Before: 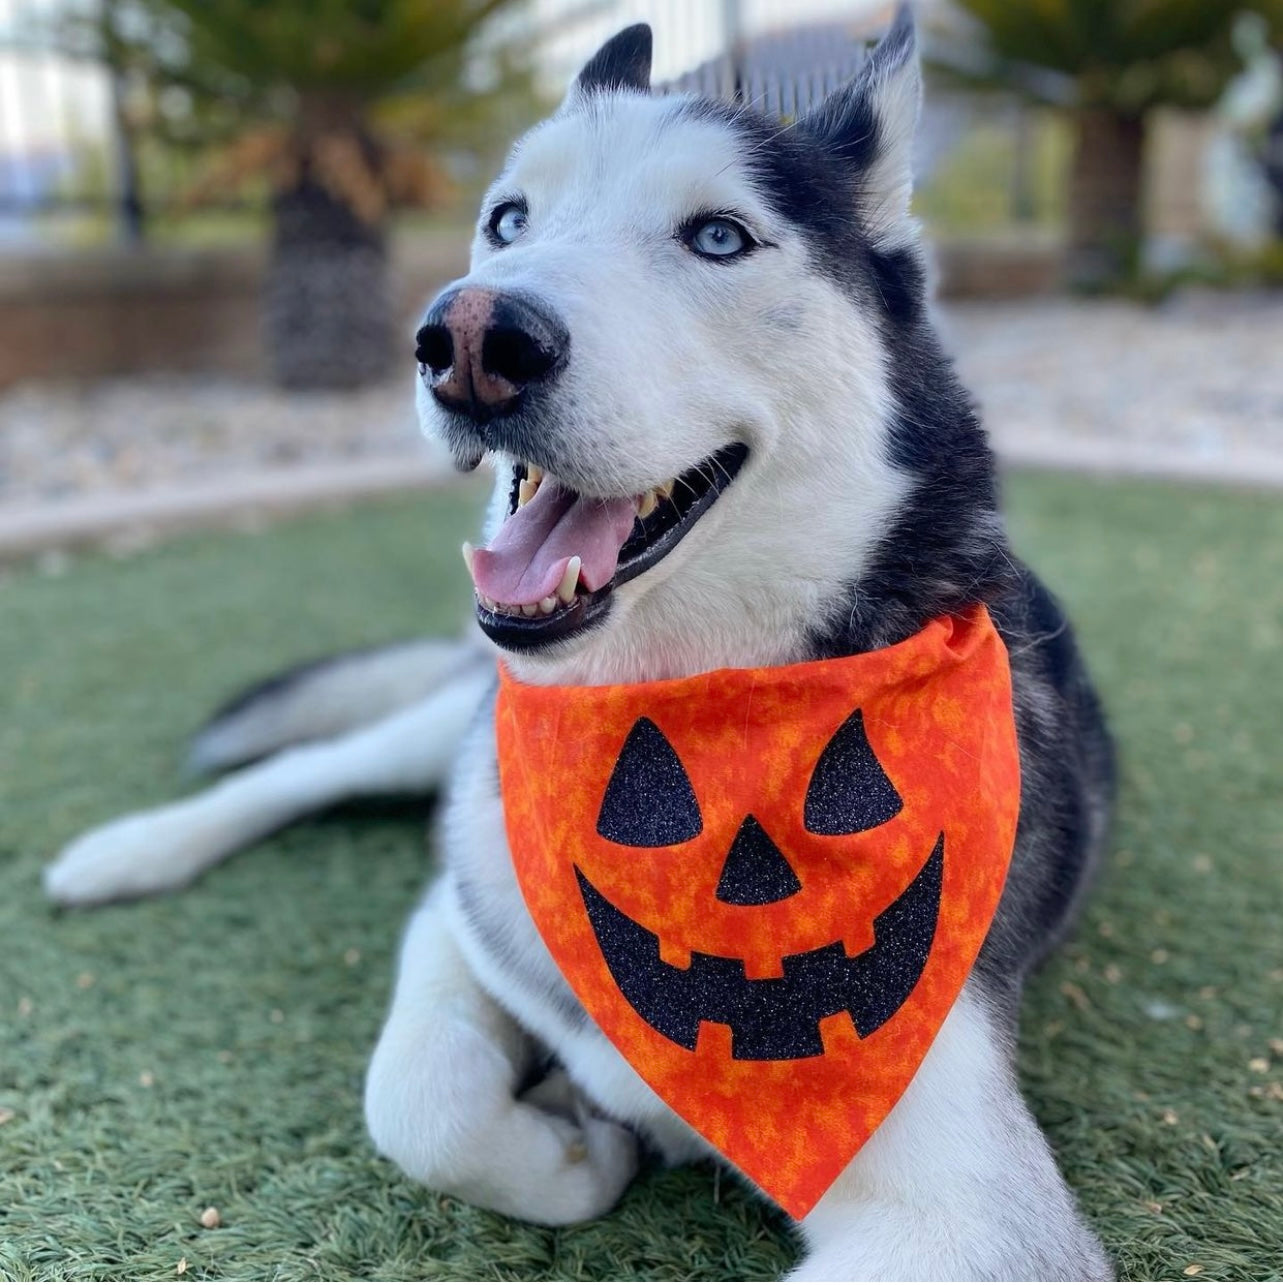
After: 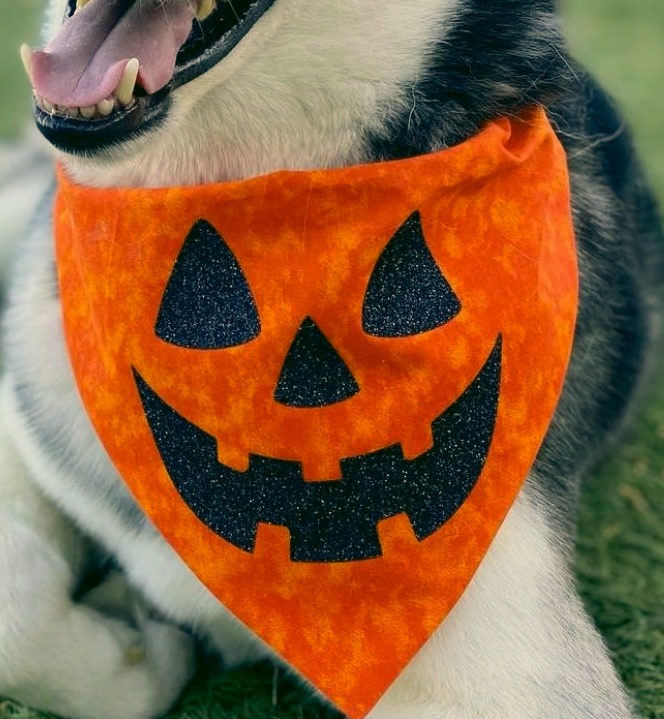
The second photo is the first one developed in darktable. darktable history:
color correction: highlights a* 5.3, highlights b* 24.26, shadows a* -15.58, shadows b* 4.02
crop: left 34.479%, top 38.822%, right 13.718%, bottom 5.172%
